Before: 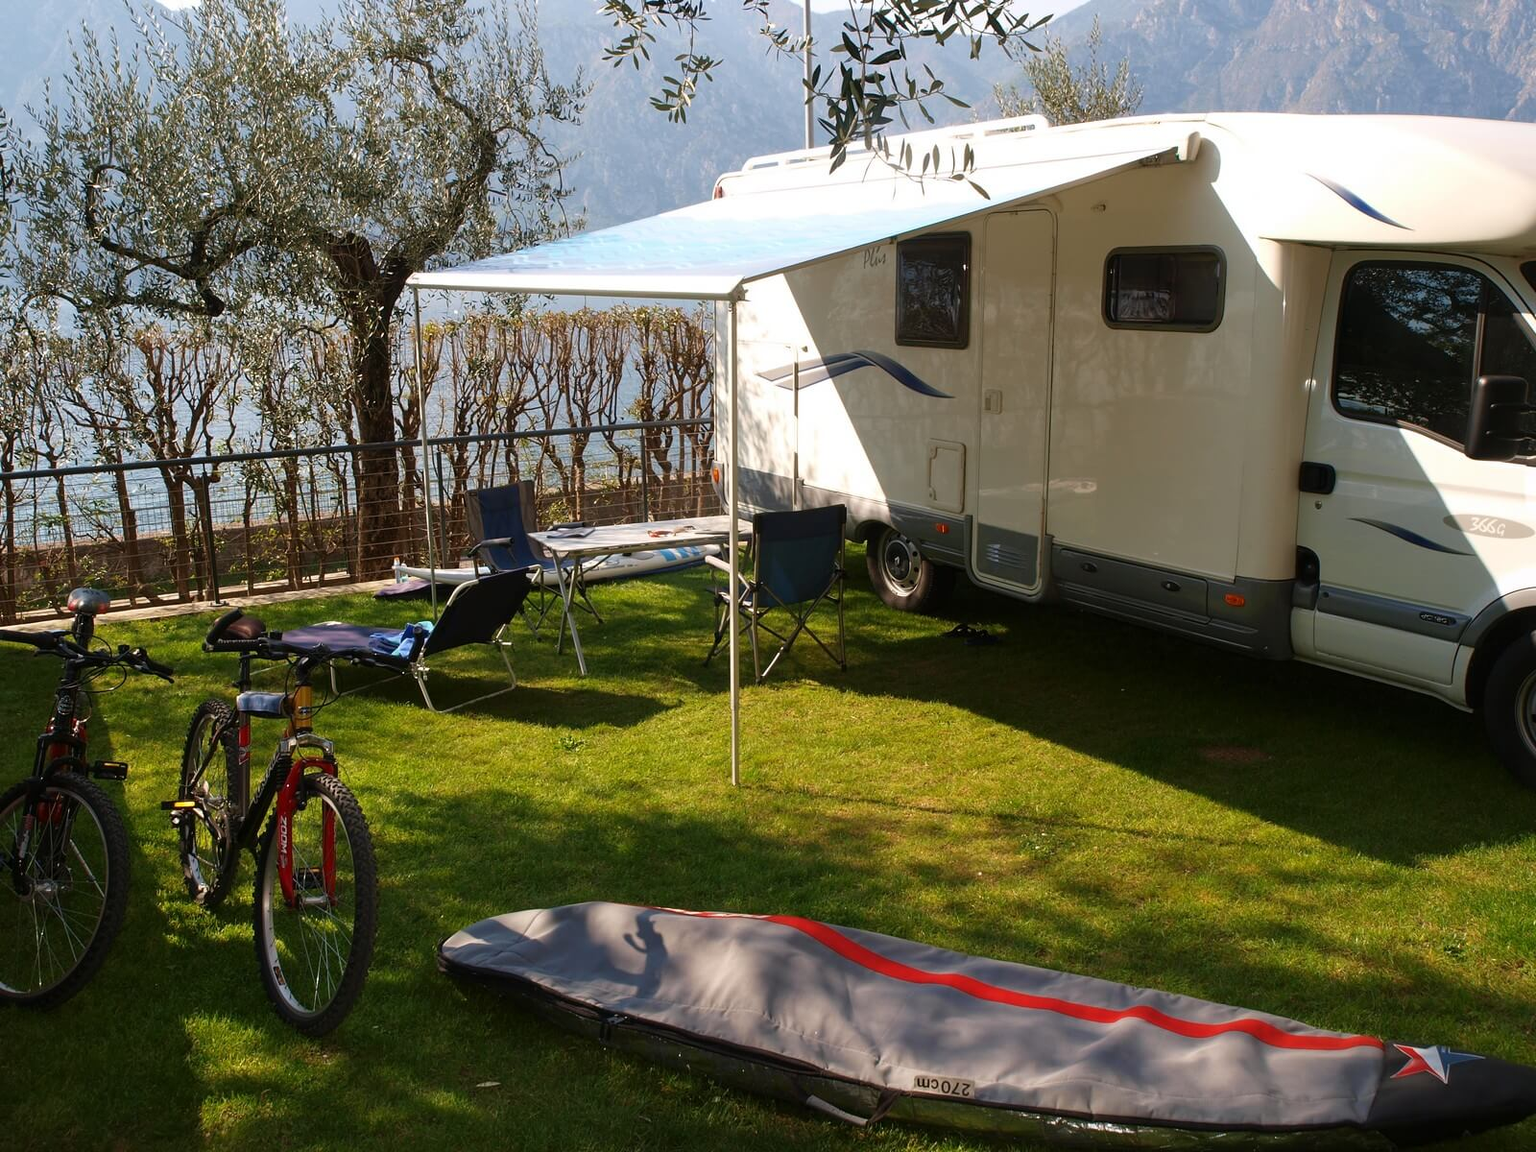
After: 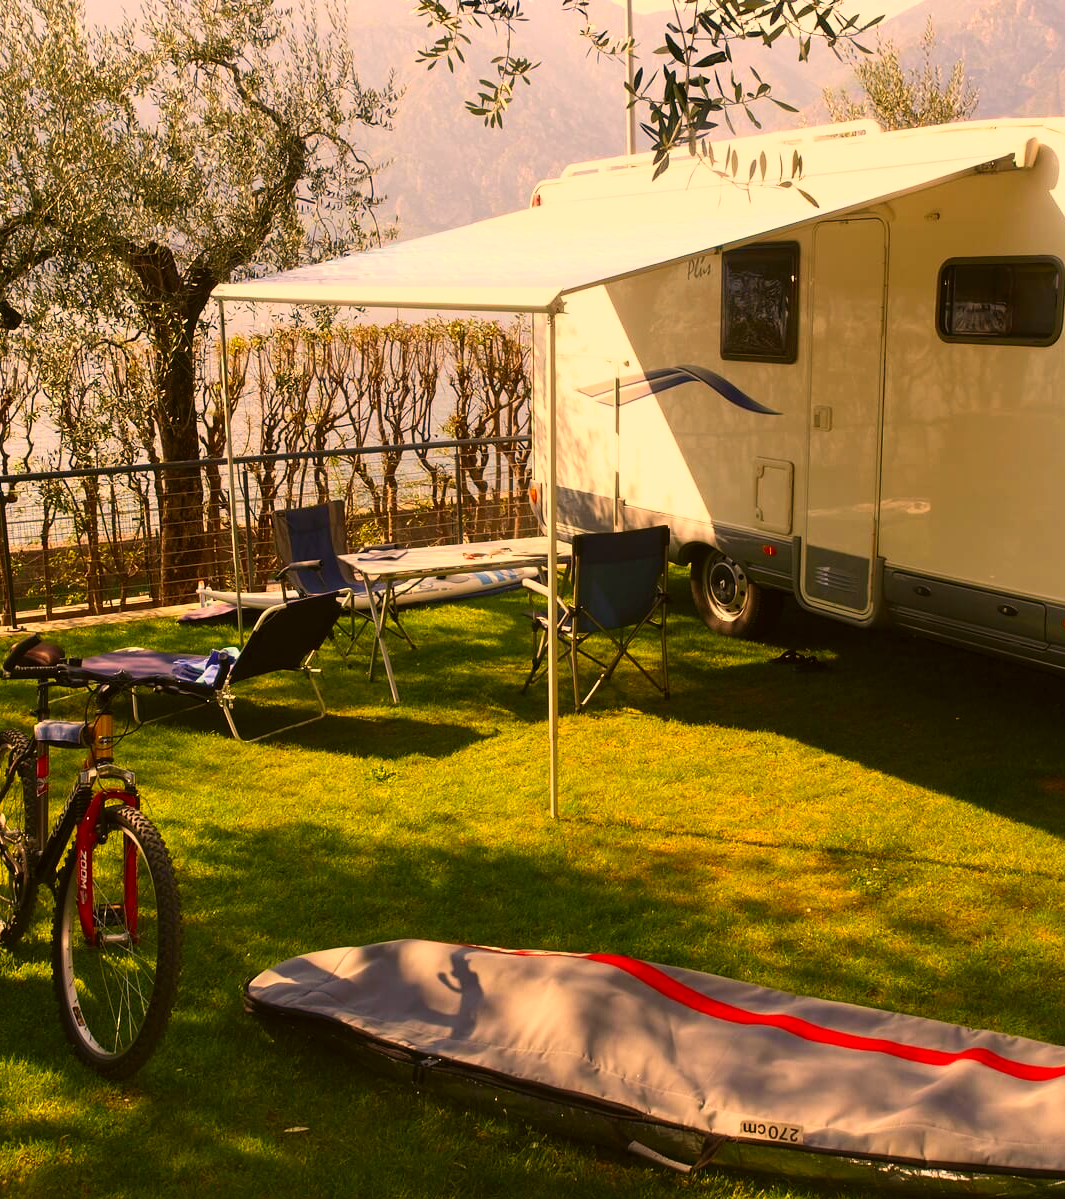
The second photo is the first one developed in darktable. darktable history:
crop and rotate: left 13.326%, right 20.059%
color correction: highlights a* 18.52, highlights b* 35.25, shadows a* 1.49, shadows b* 6.61, saturation 1.05
contrast brightness saturation: contrast 0.204, brightness 0.14, saturation 0.143
